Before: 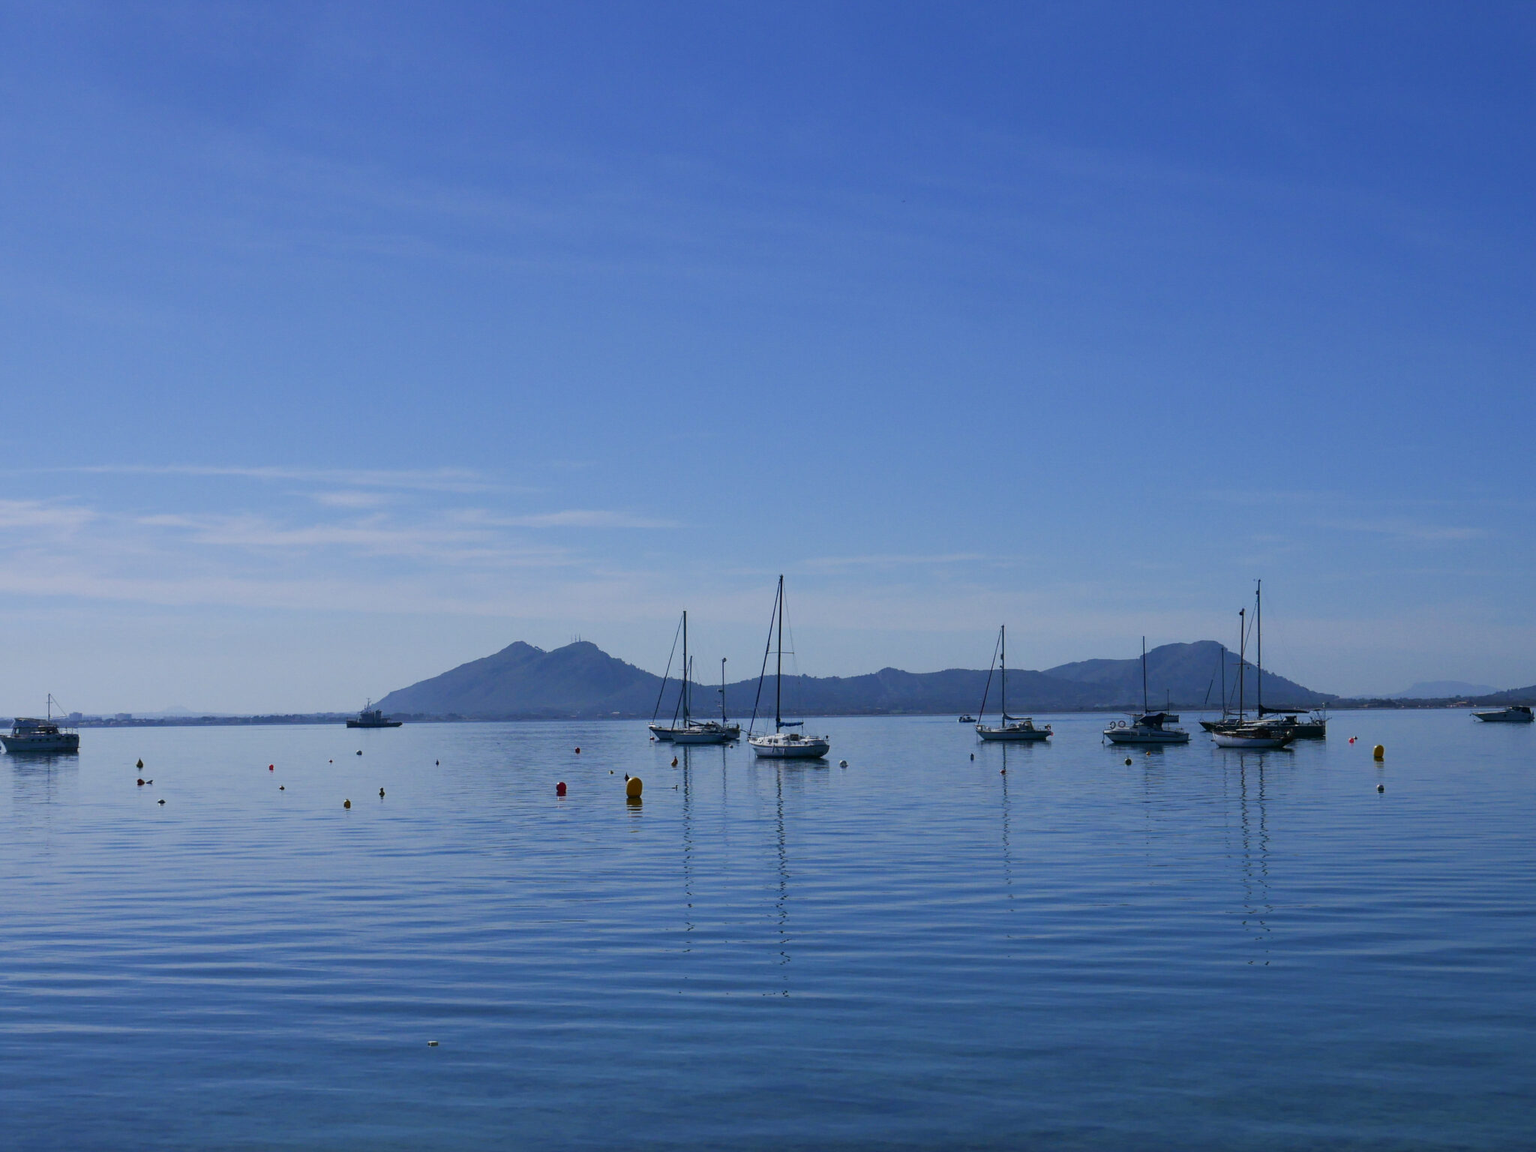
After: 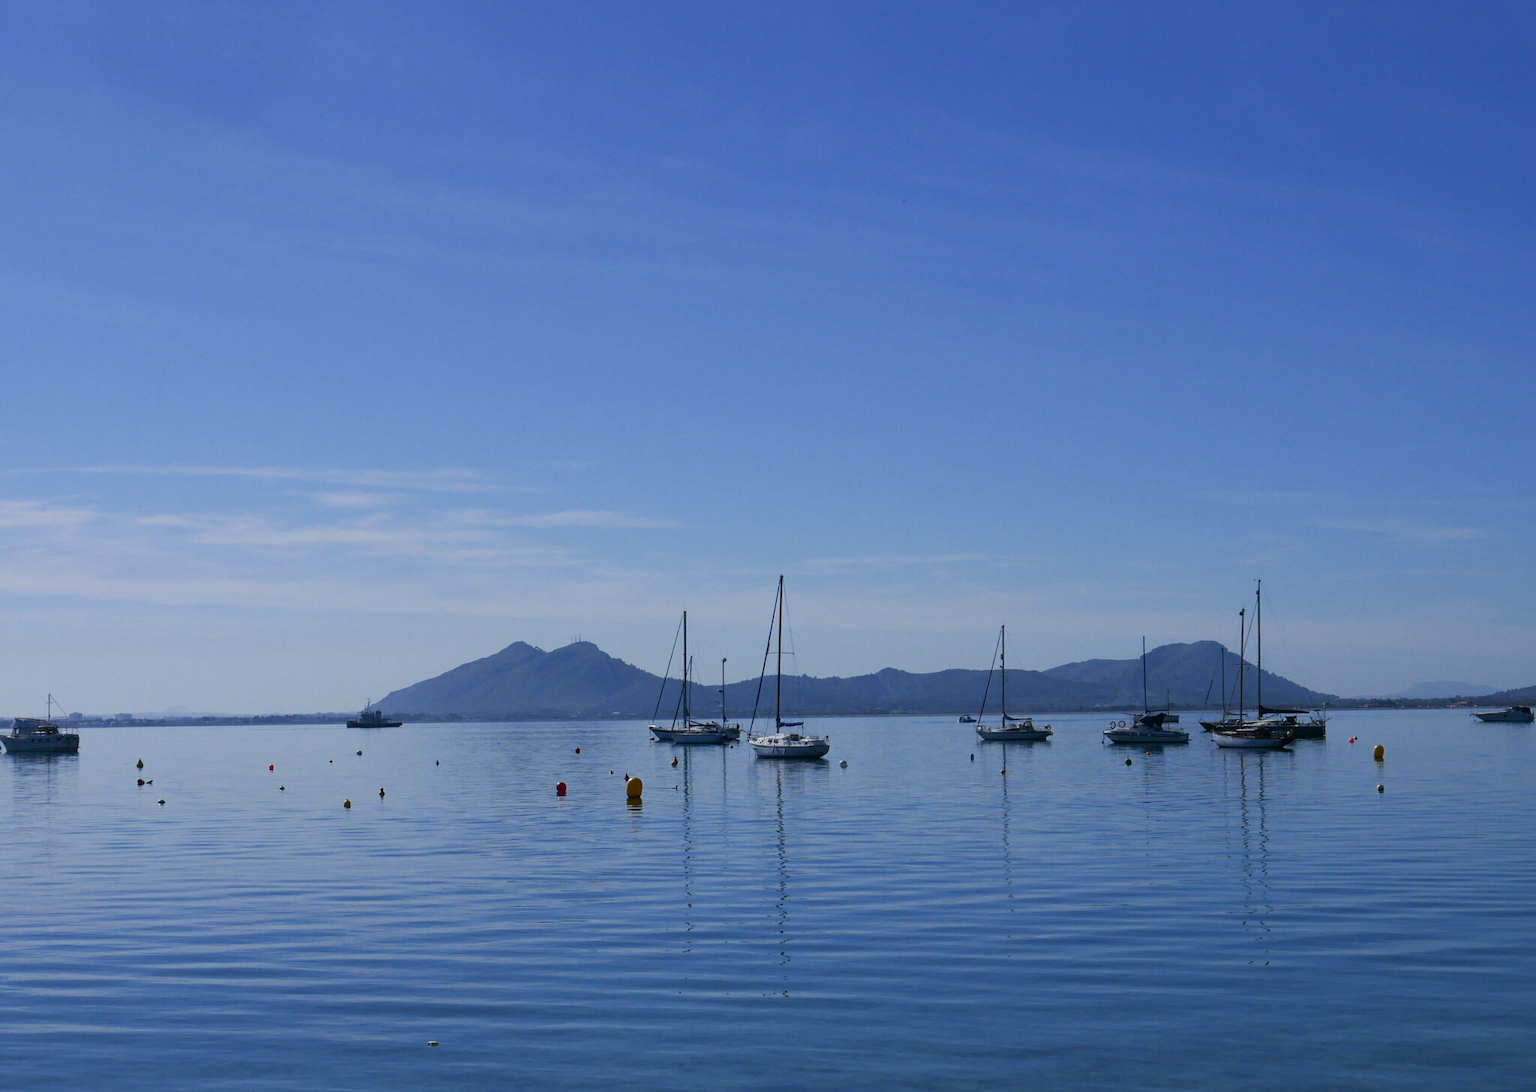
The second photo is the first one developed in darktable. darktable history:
crop and rotate: top 0.008%, bottom 5.146%
